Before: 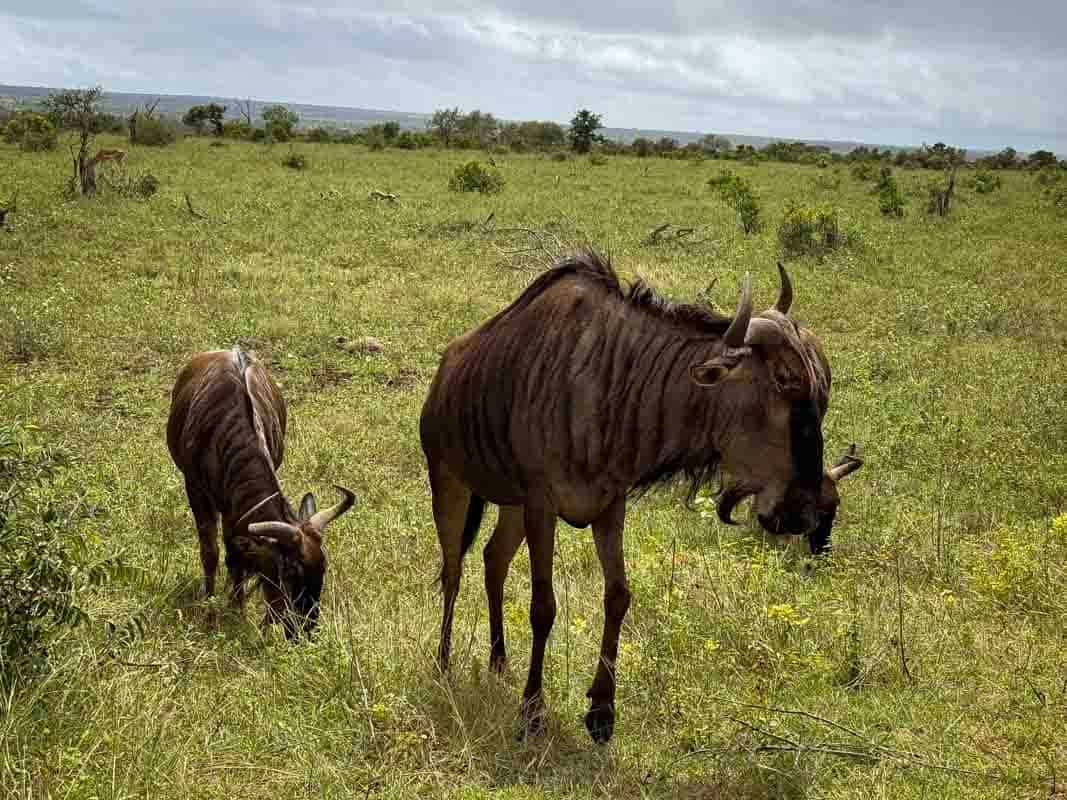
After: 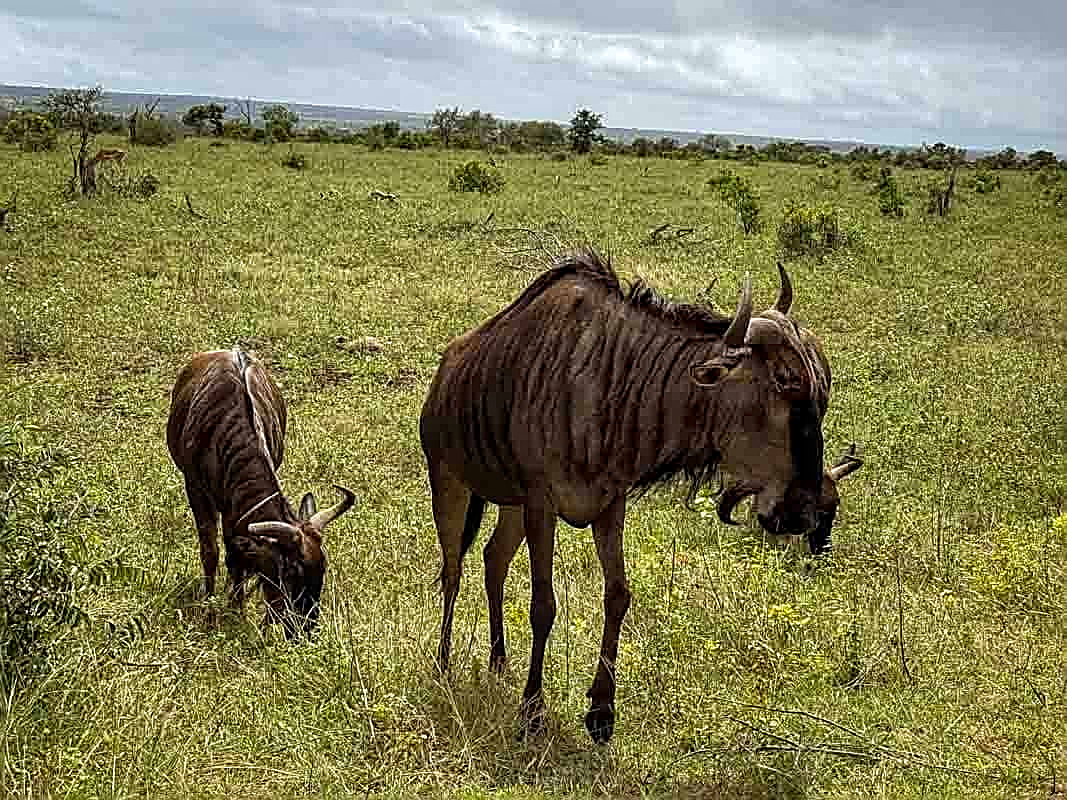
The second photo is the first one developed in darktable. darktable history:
sharpen: radius 1.685, amount 1.294
local contrast: on, module defaults
